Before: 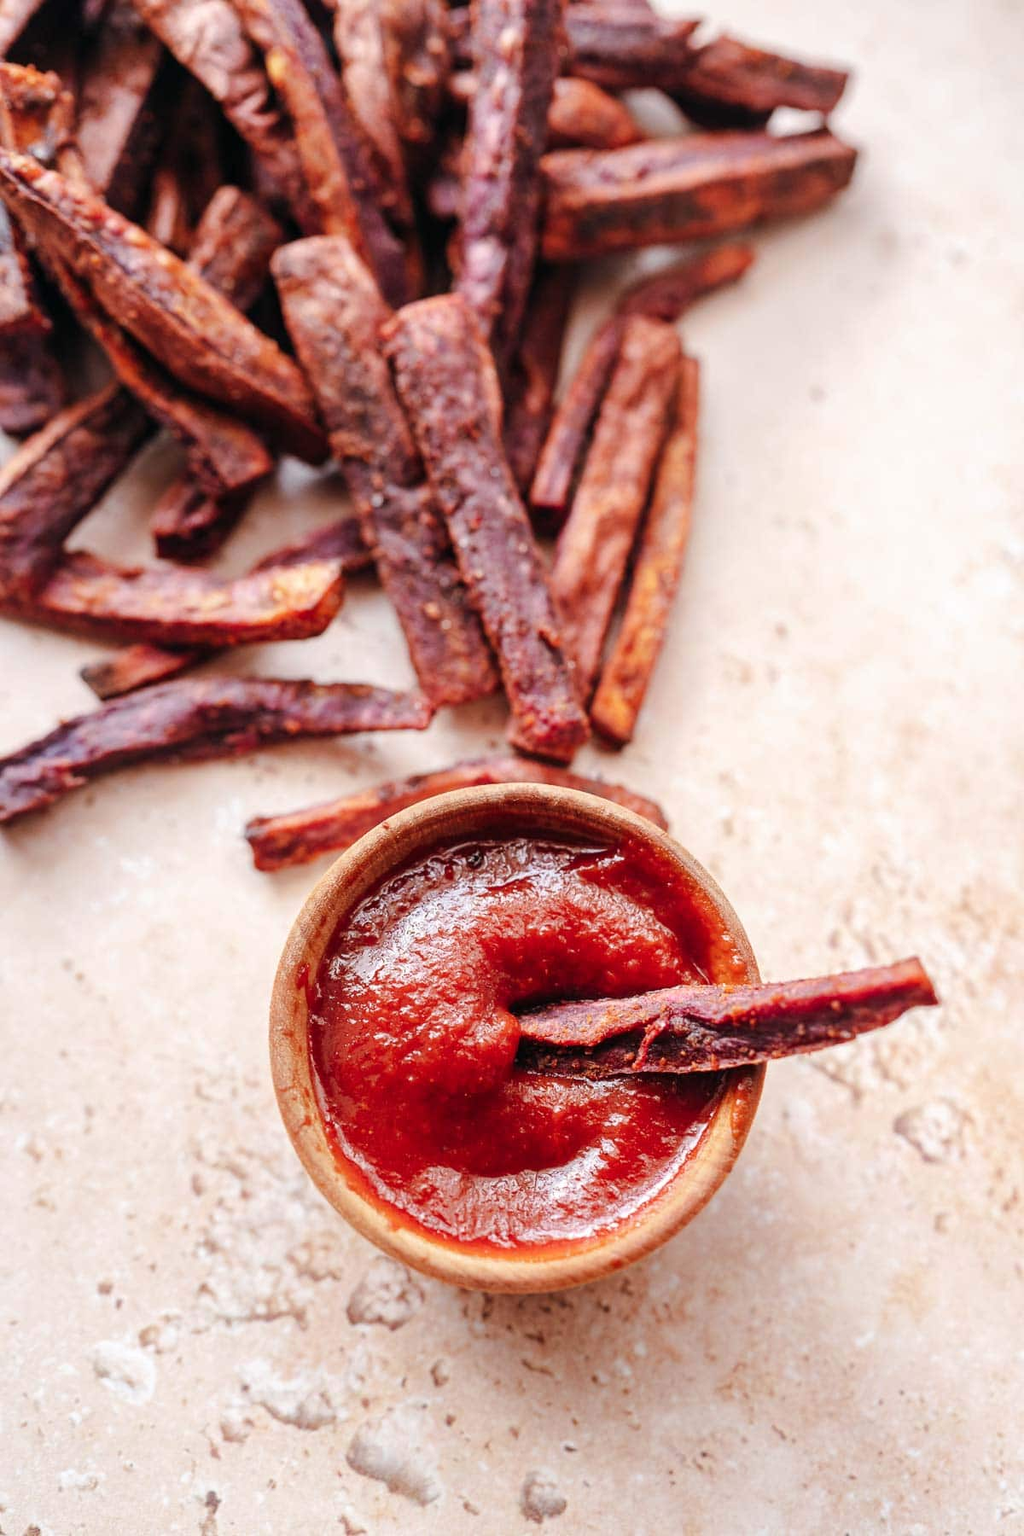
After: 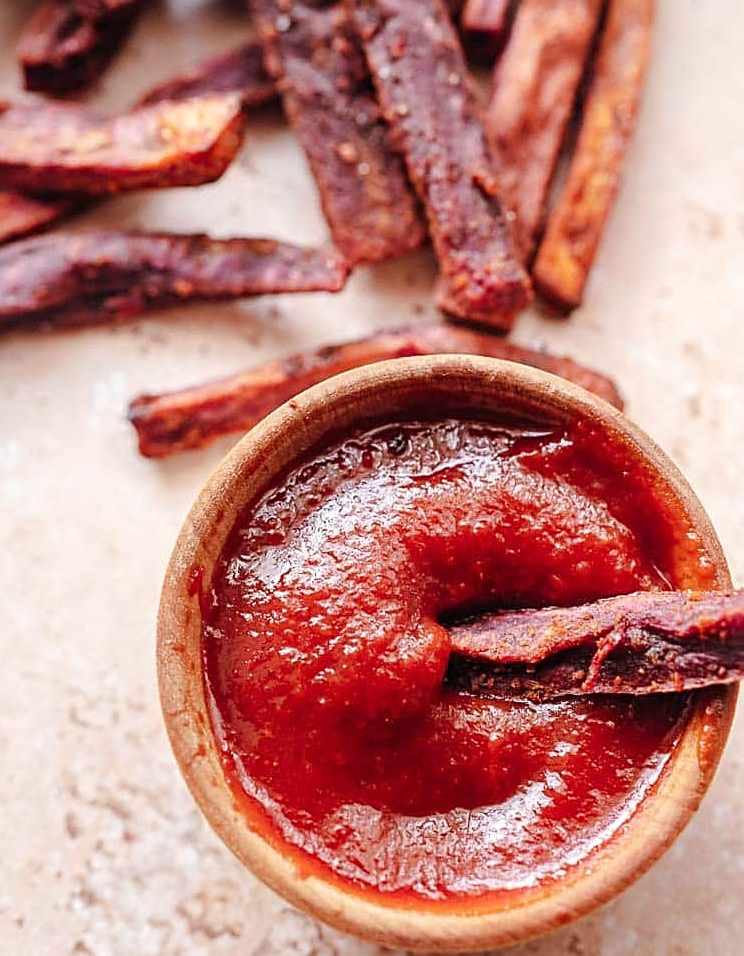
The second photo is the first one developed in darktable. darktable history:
tone equalizer: on, module defaults
sharpen: on, module defaults
crop: left 13.312%, top 31.28%, right 24.627%, bottom 15.582%
